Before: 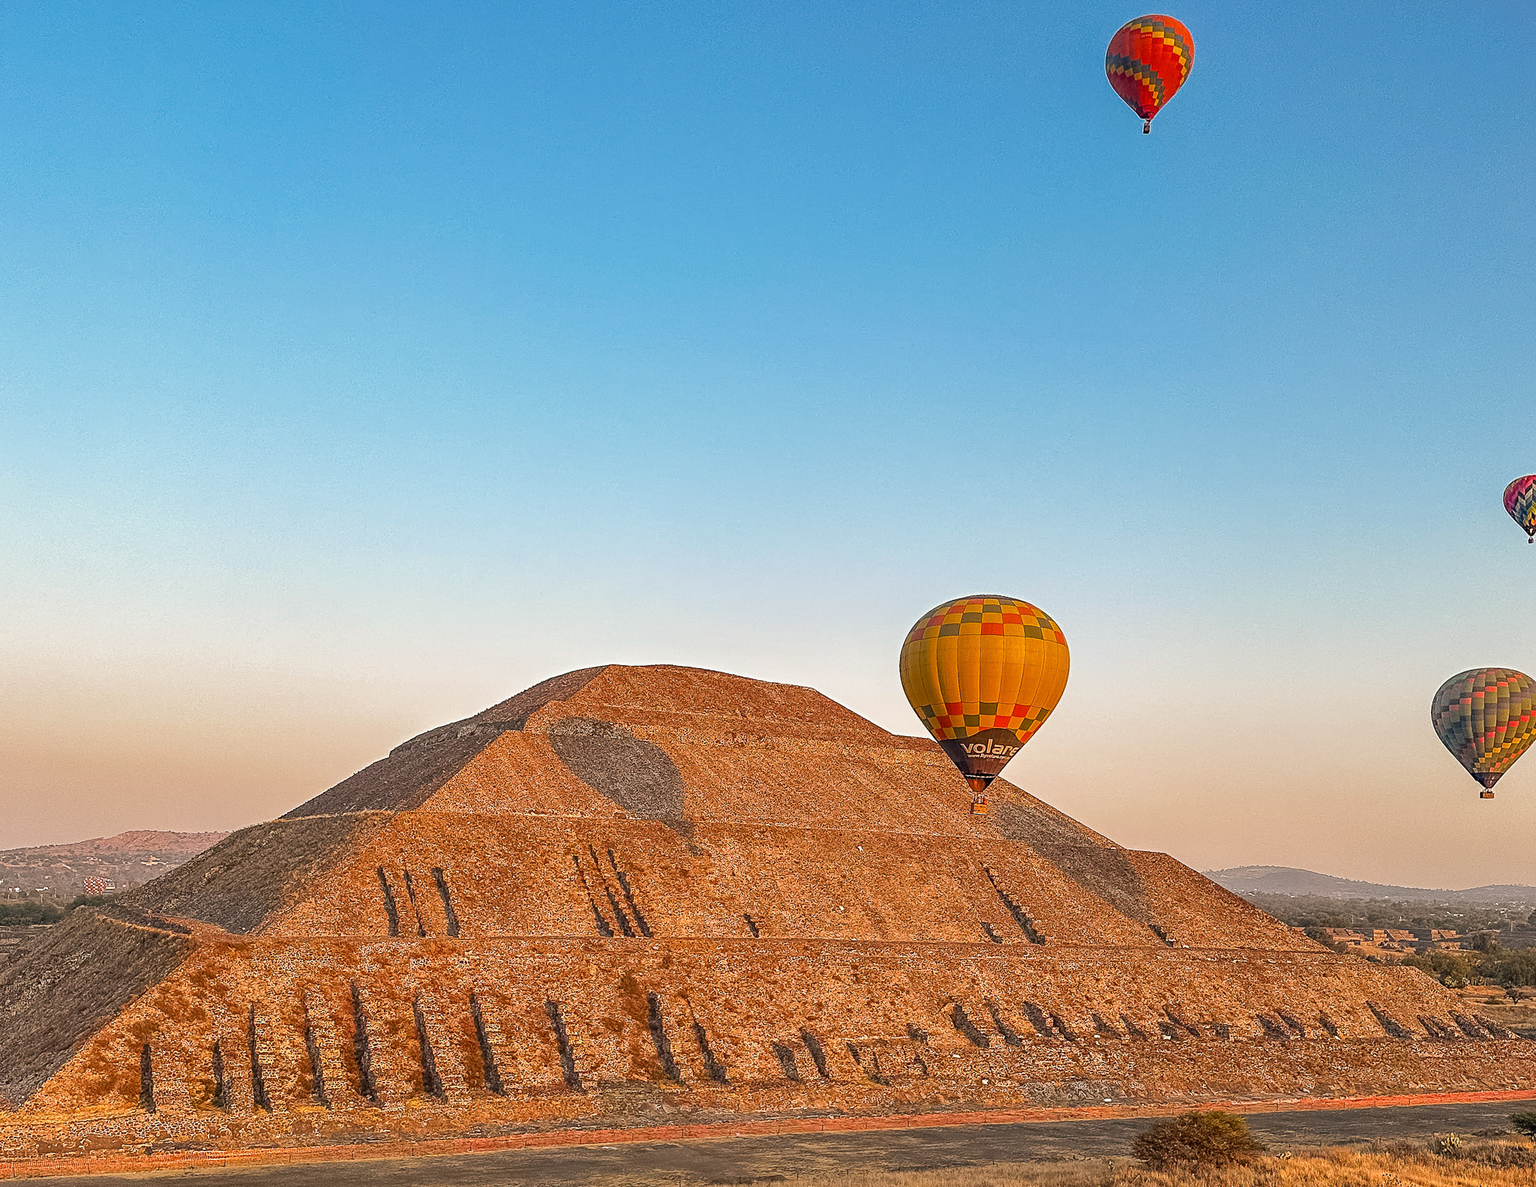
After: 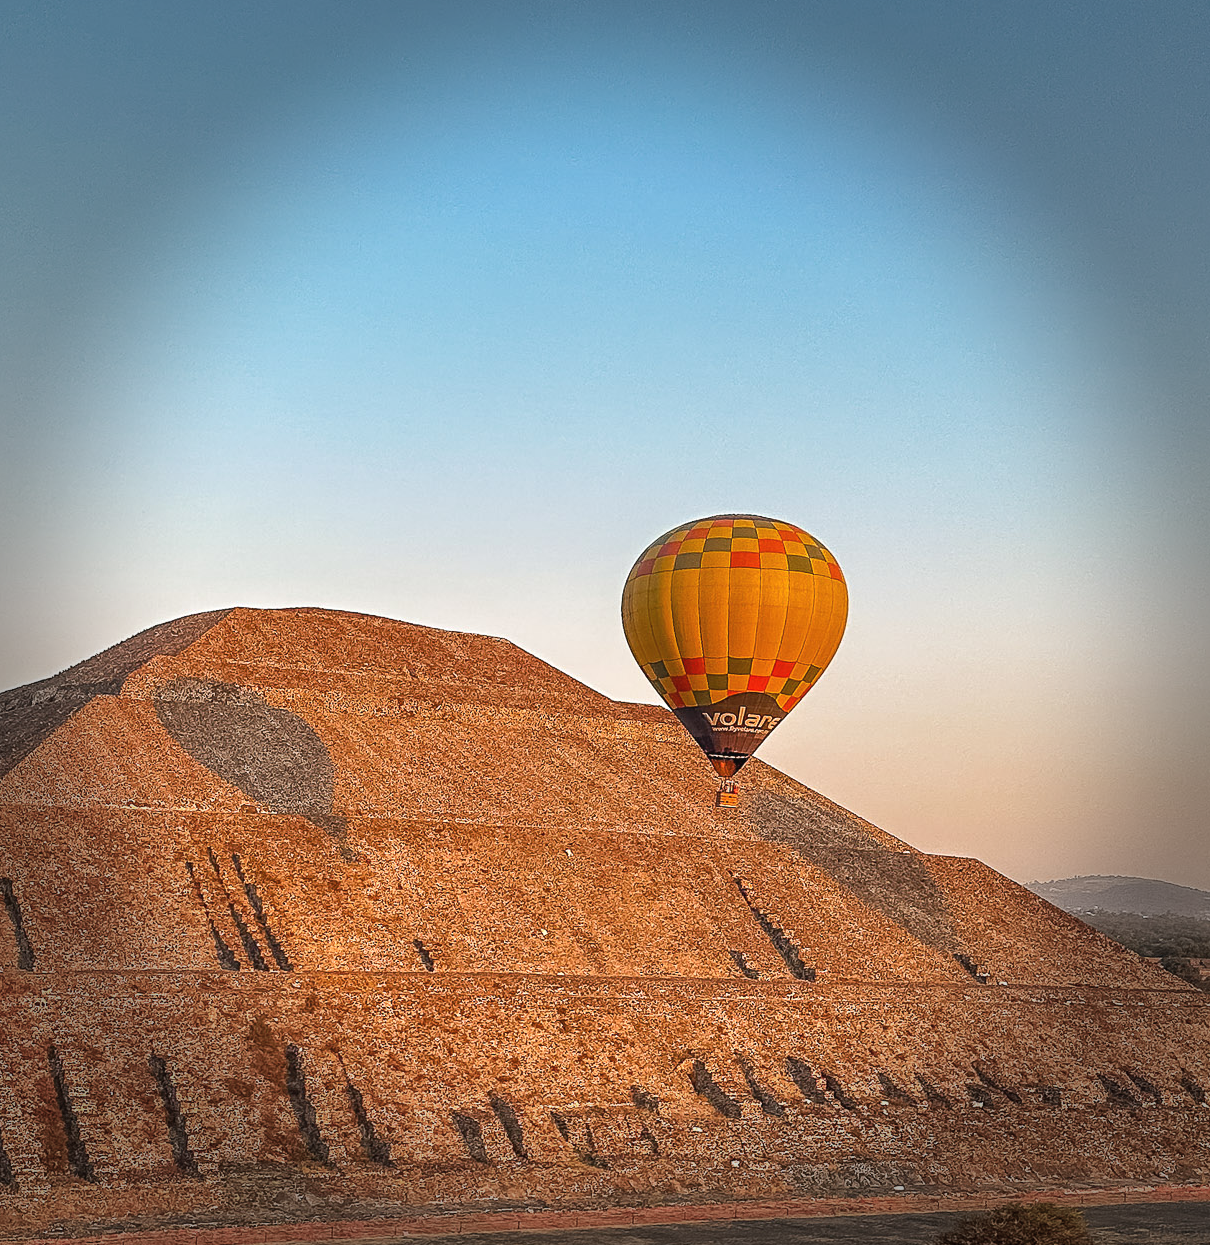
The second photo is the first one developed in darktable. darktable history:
exposure: black level correction -0.003, exposure 0.04 EV, compensate highlight preservation false
tone equalizer: on, module defaults
vignetting: fall-off start 66.7%, fall-off radius 39.74%, brightness -0.576, saturation -0.258, automatic ratio true, width/height ratio 0.671, dithering 16-bit output
crop and rotate: left 28.256%, top 17.734%, right 12.656%, bottom 3.573%
